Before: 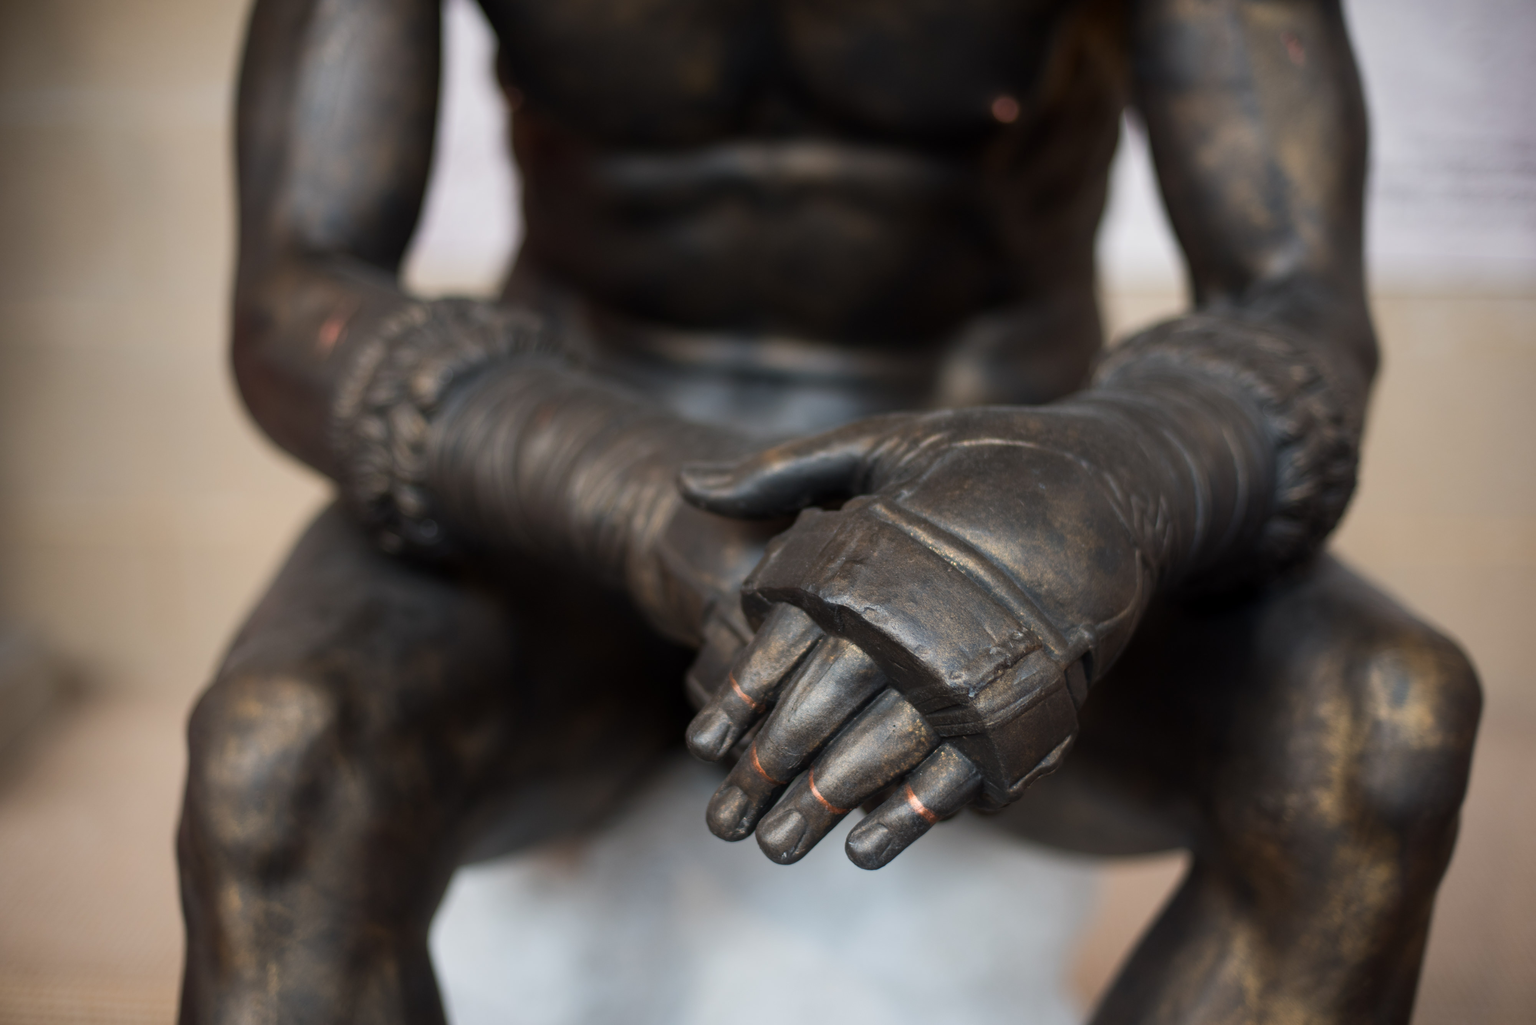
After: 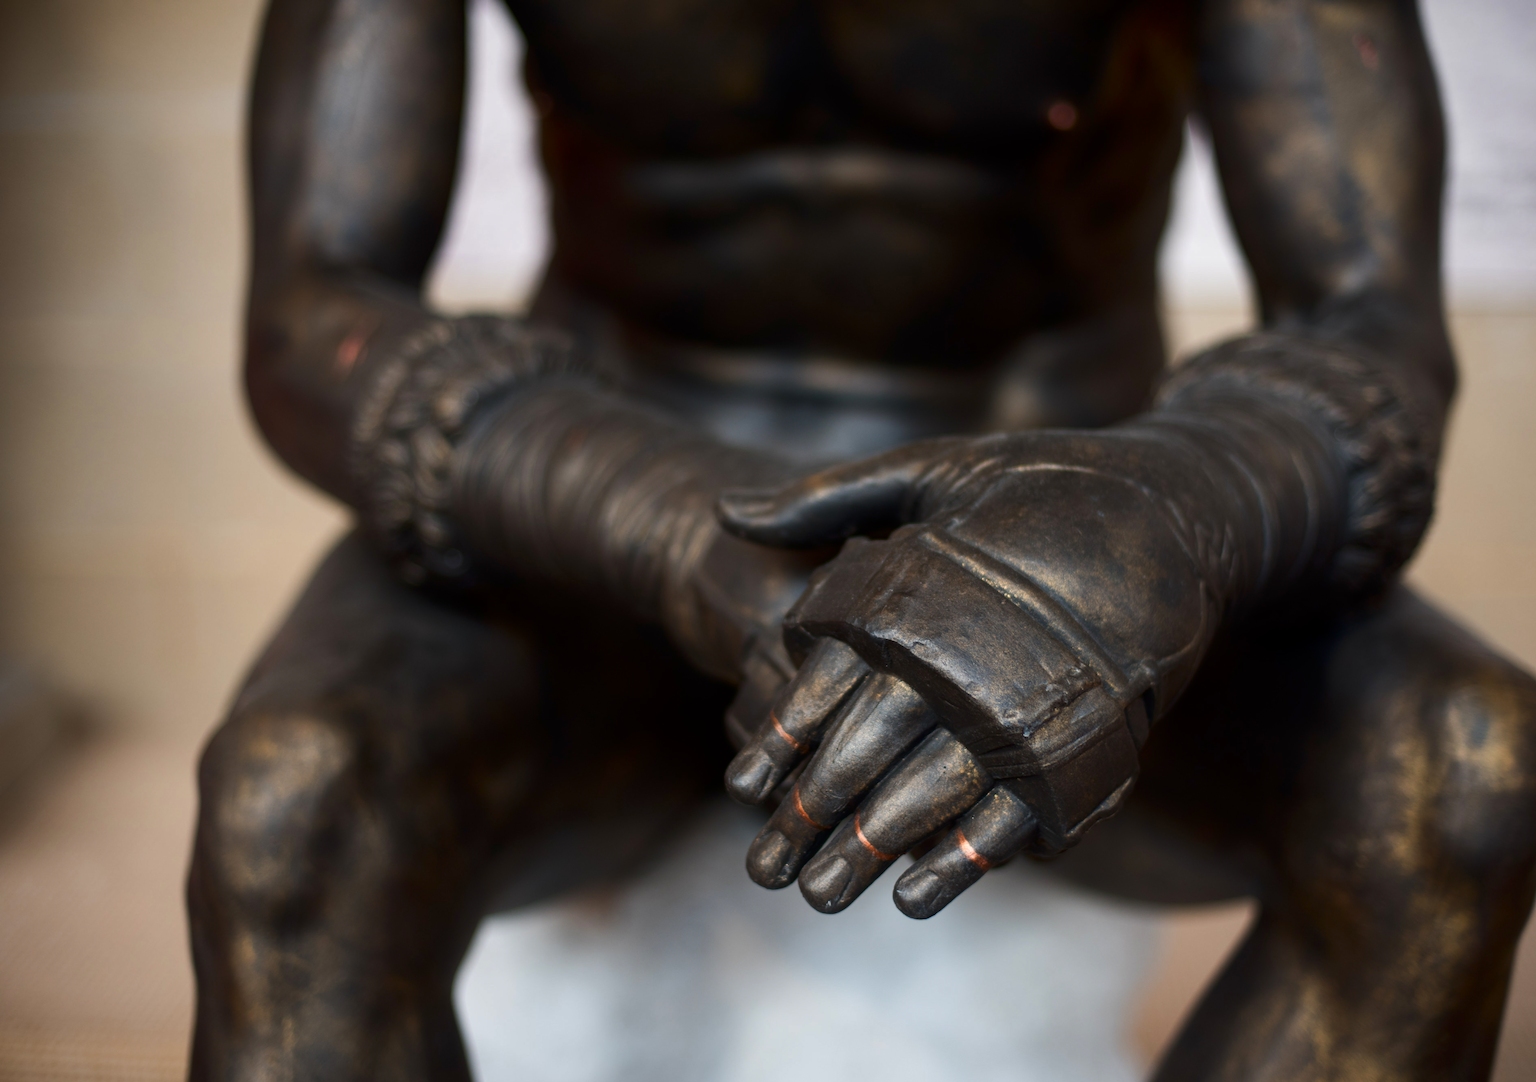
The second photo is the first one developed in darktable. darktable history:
exposure: exposure 0.161 EV, compensate highlight preservation false
contrast brightness saturation: contrast 0.066, brightness -0.142, saturation 0.118
crop and rotate: right 5.31%
